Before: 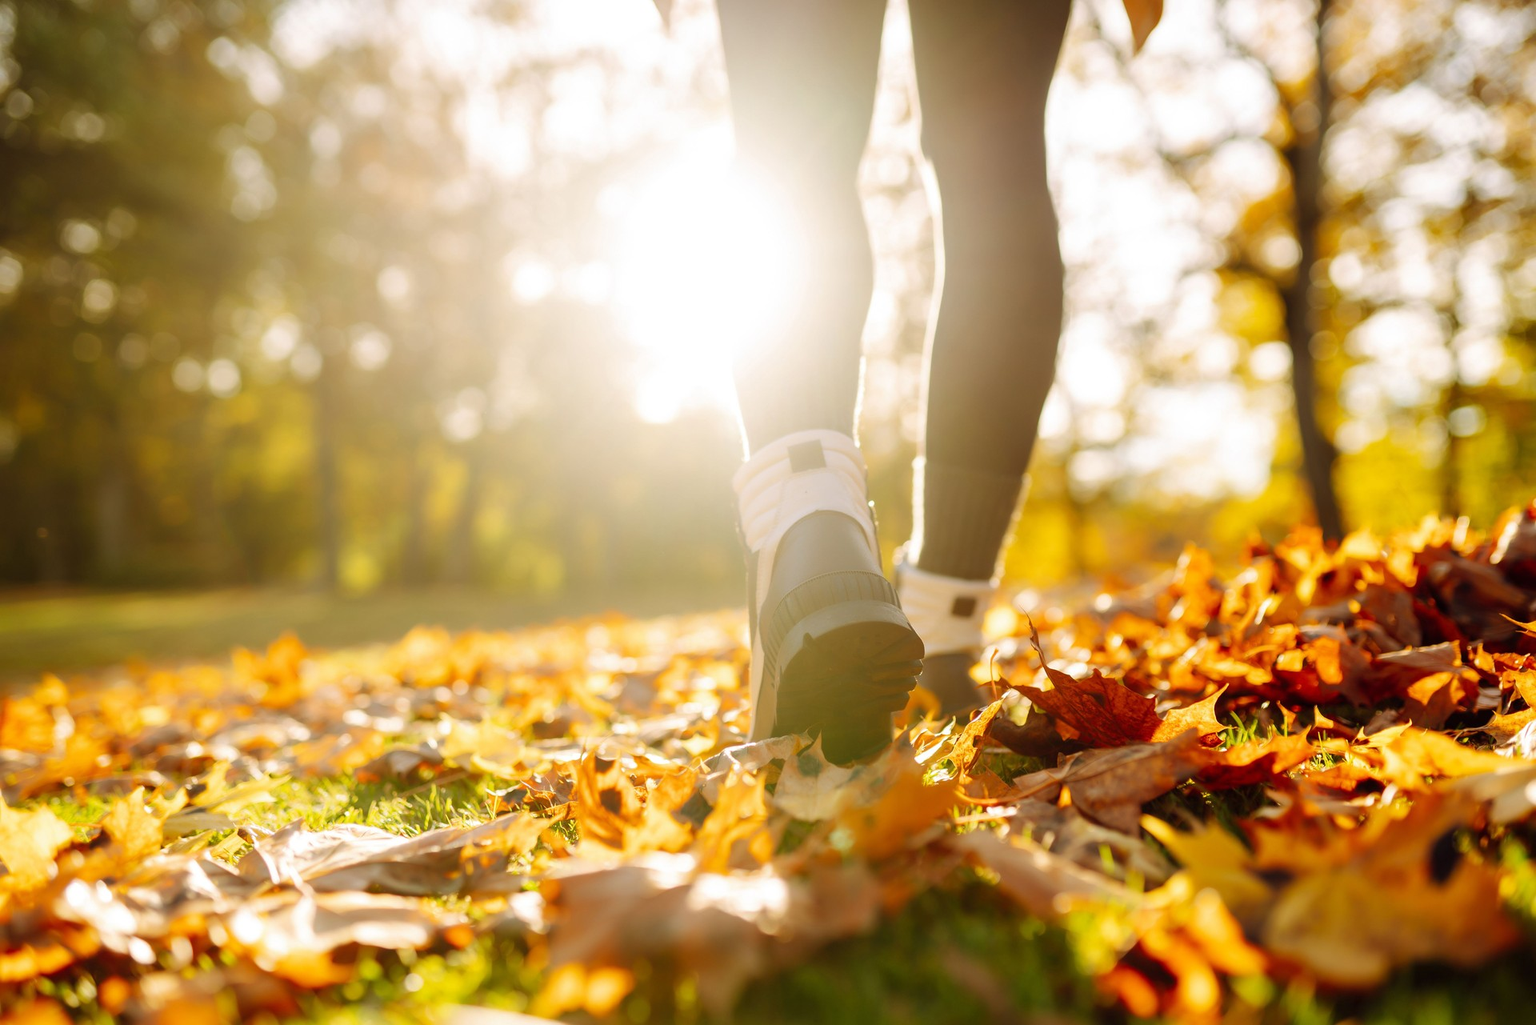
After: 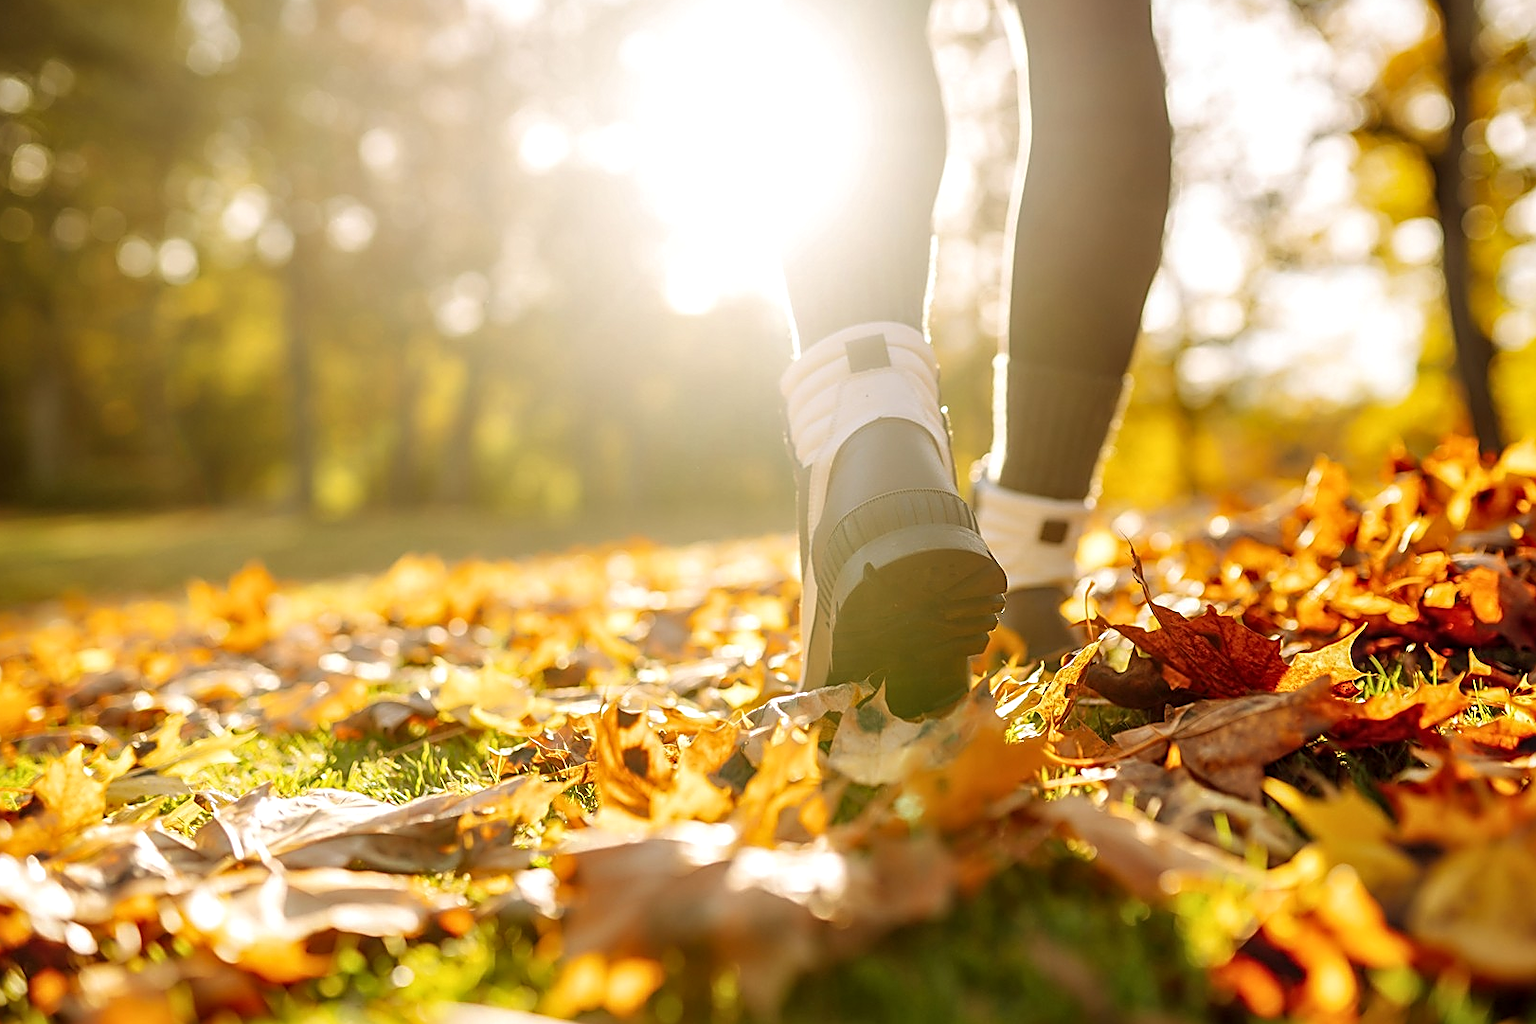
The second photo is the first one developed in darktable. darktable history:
sharpen: amount 1
crop and rotate: left 4.842%, top 15.51%, right 10.668%
local contrast: on, module defaults
